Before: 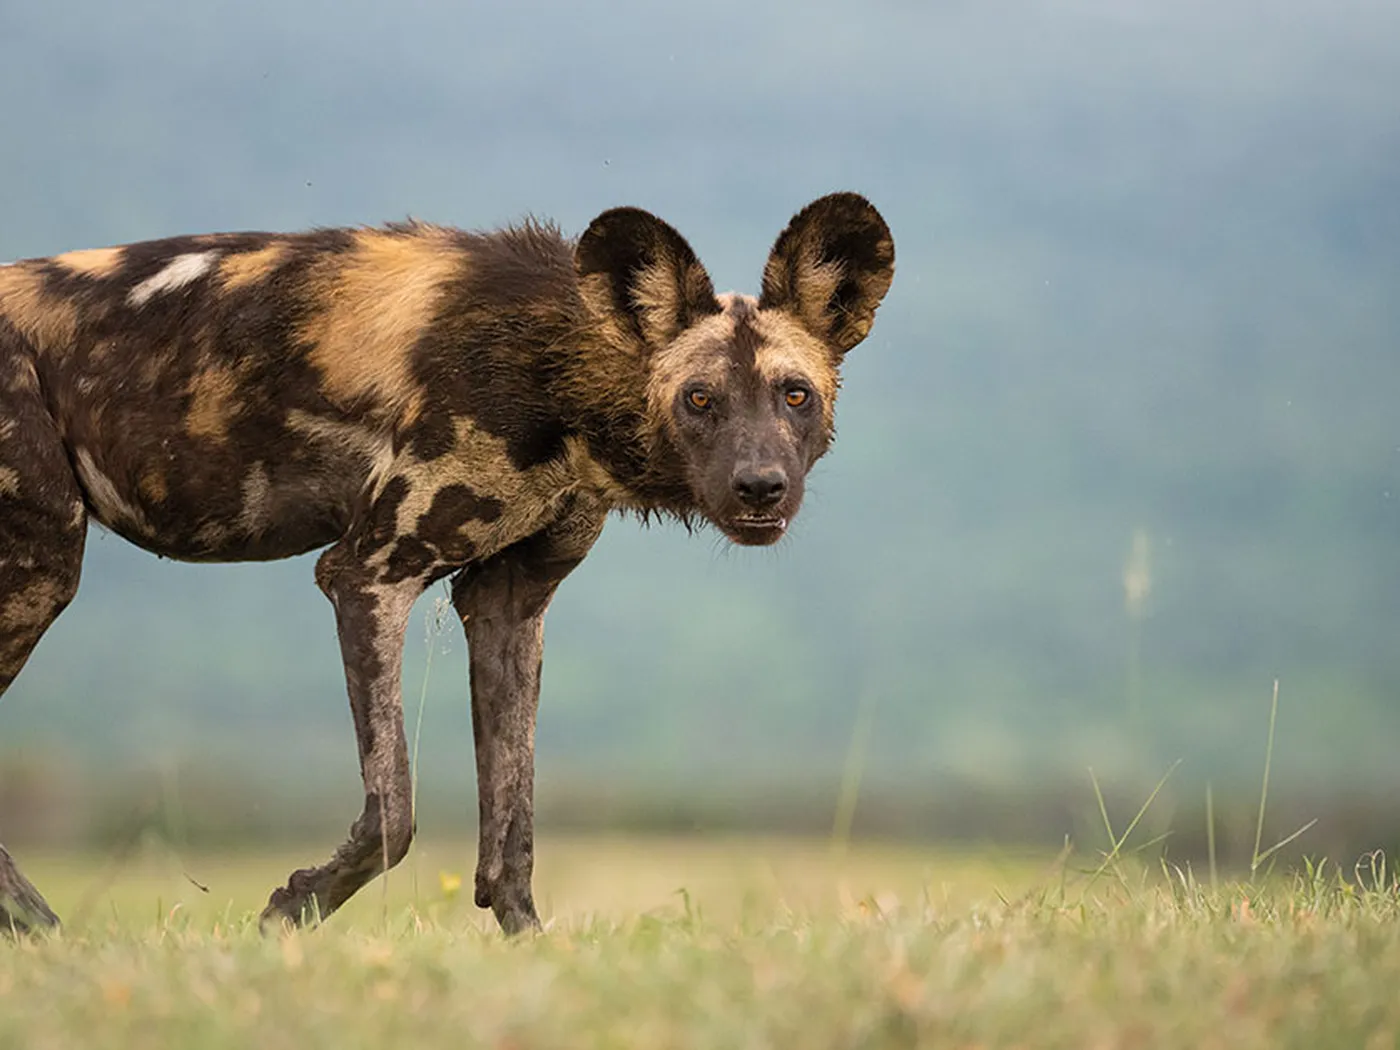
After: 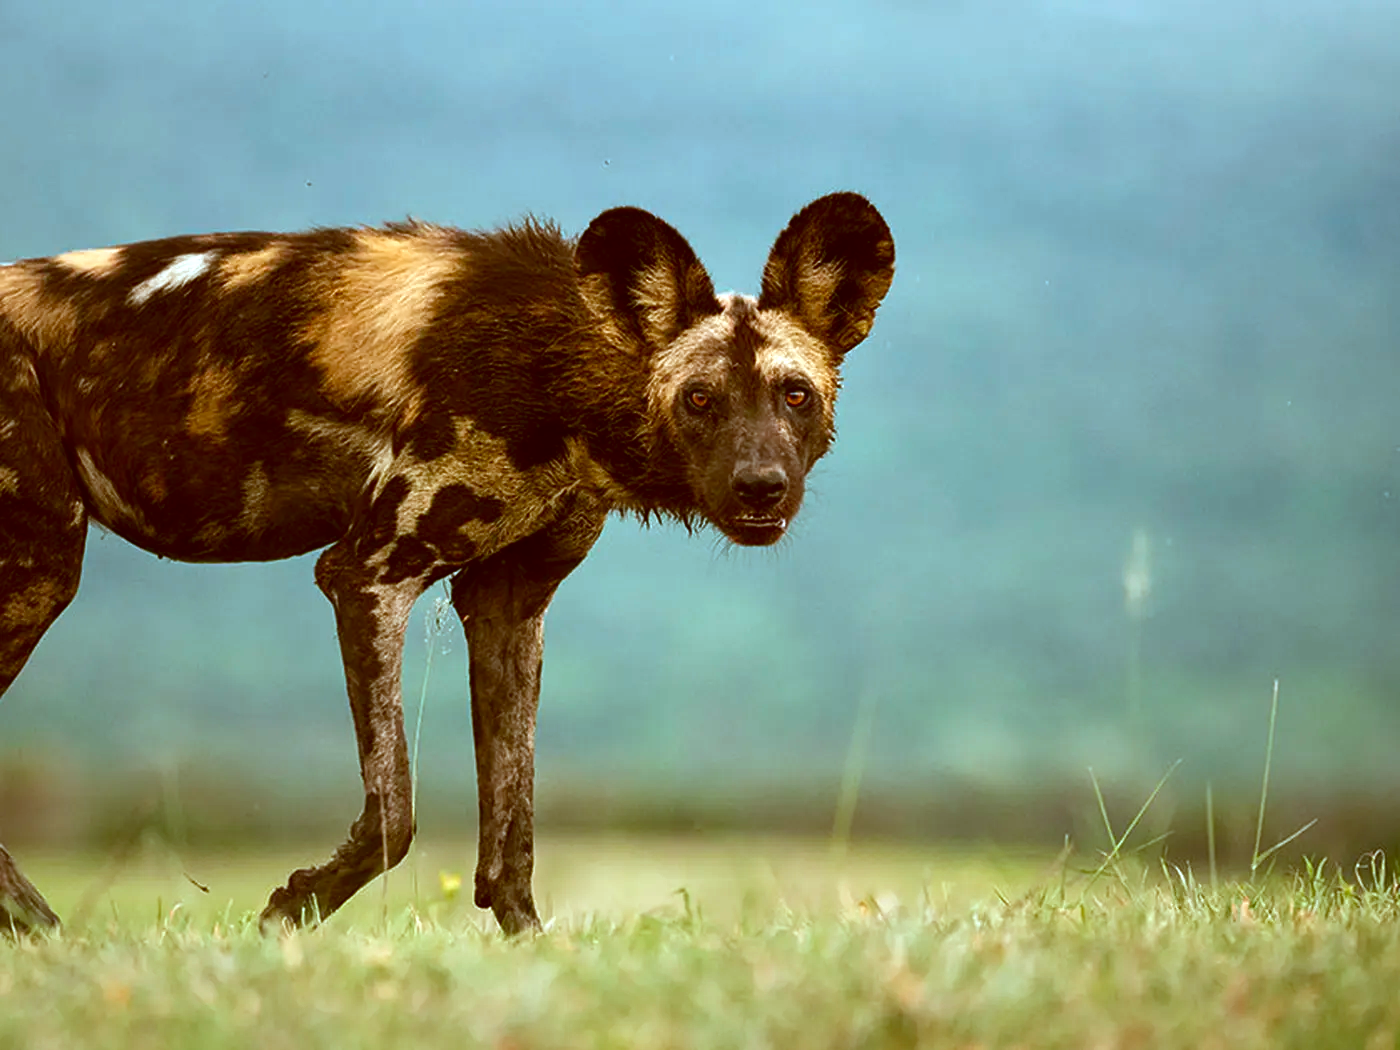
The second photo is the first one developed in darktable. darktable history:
exposure: black level correction 0, exposure 0.5 EV, compensate highlight preservation false
color correction: highlights a* -14.62, highlights b* -16.22, shadows a* 10.12, shadows b* 29.4
contrast brightness saturation: brightness -0.25, saturation 0.2
